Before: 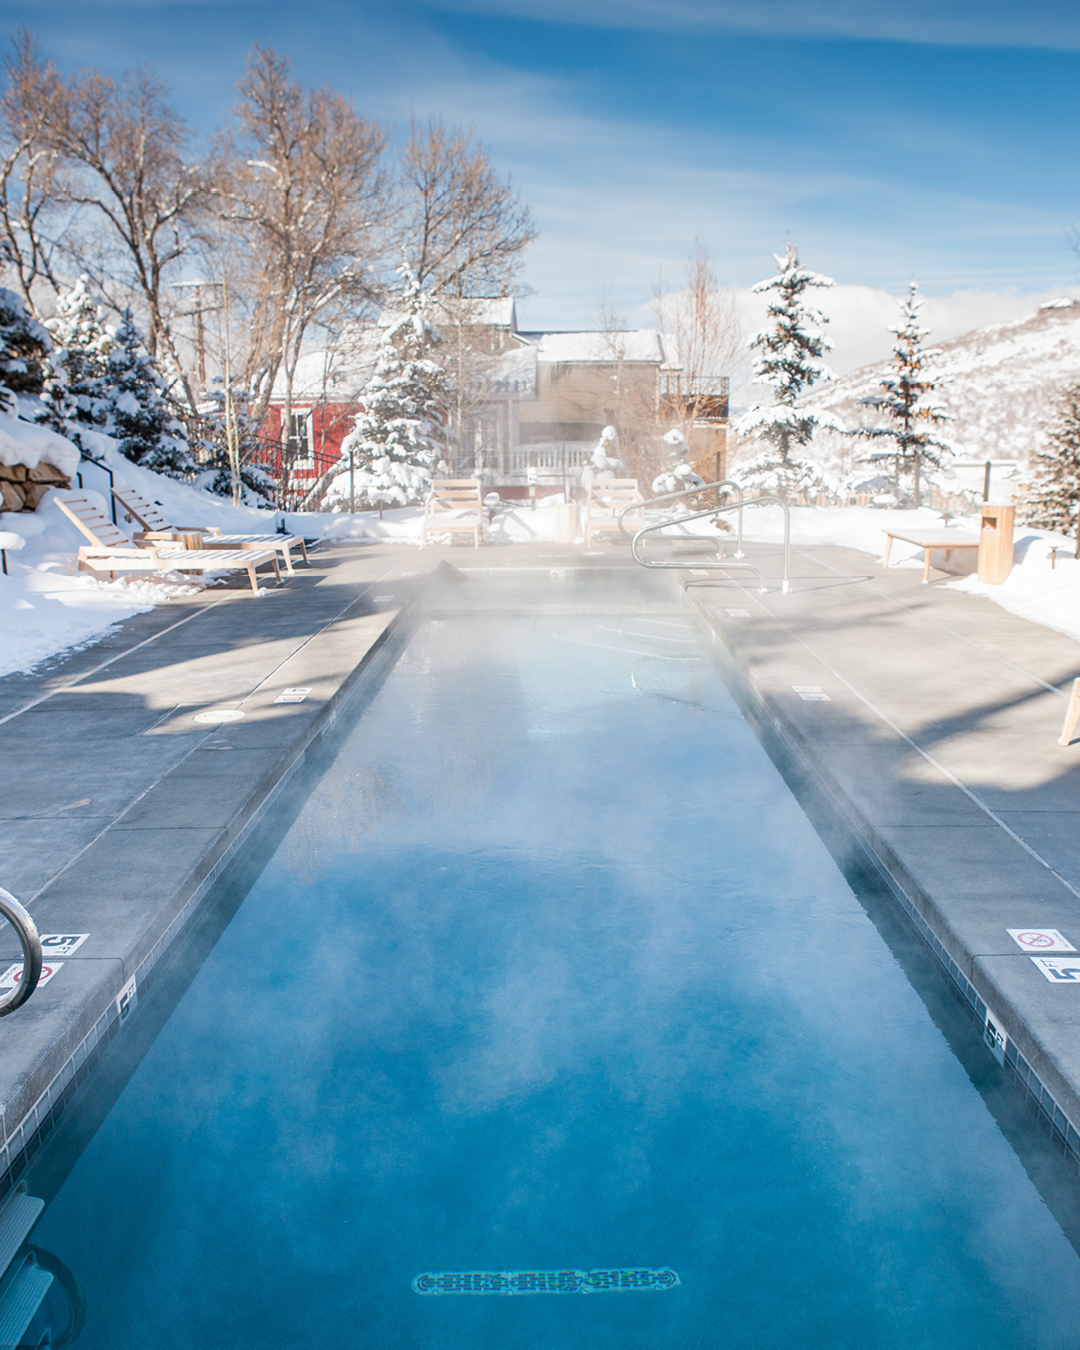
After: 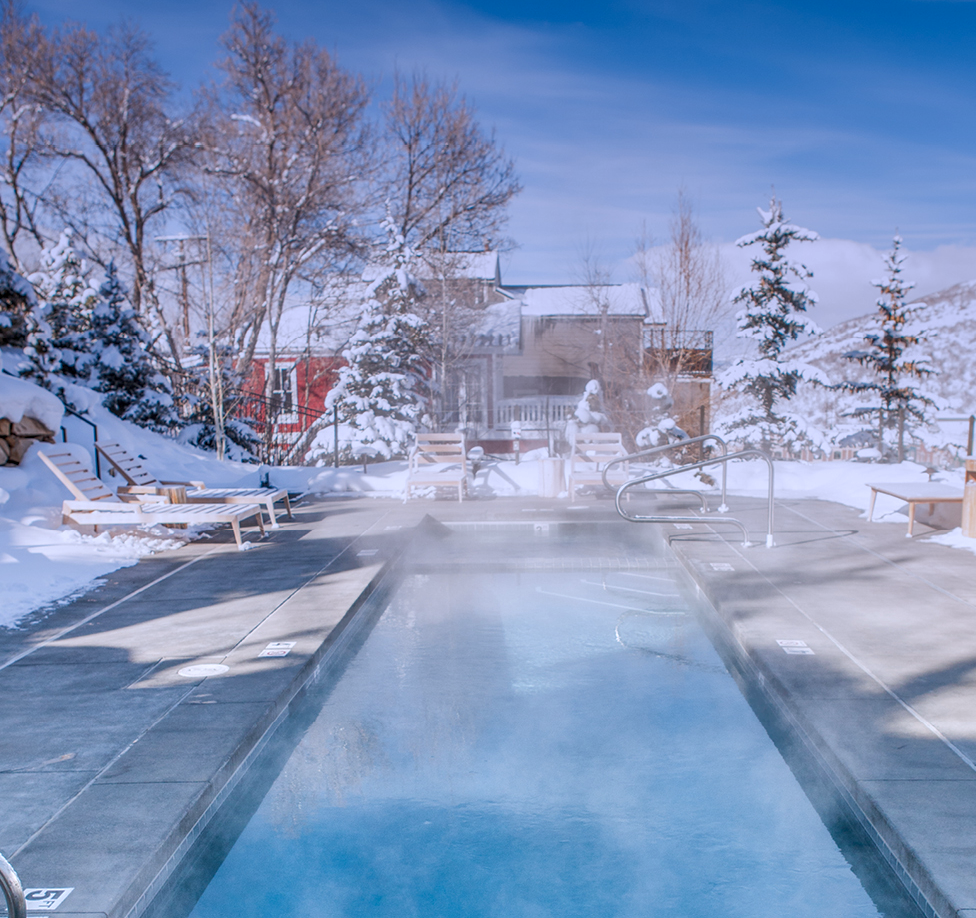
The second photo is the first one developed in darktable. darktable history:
color calibration: illuminant as shot in camera, x 0.358, y 0.373, temperature 4628.91 K
graduated density: hue 238.83°, saturation 50%
crop: left 1.509%, top 3.452%, right 7.696%, bottom 28.452%
local contrast: highlights 0%, shadows 0%, detail 133%
shadows and highlights: on, module defaults
